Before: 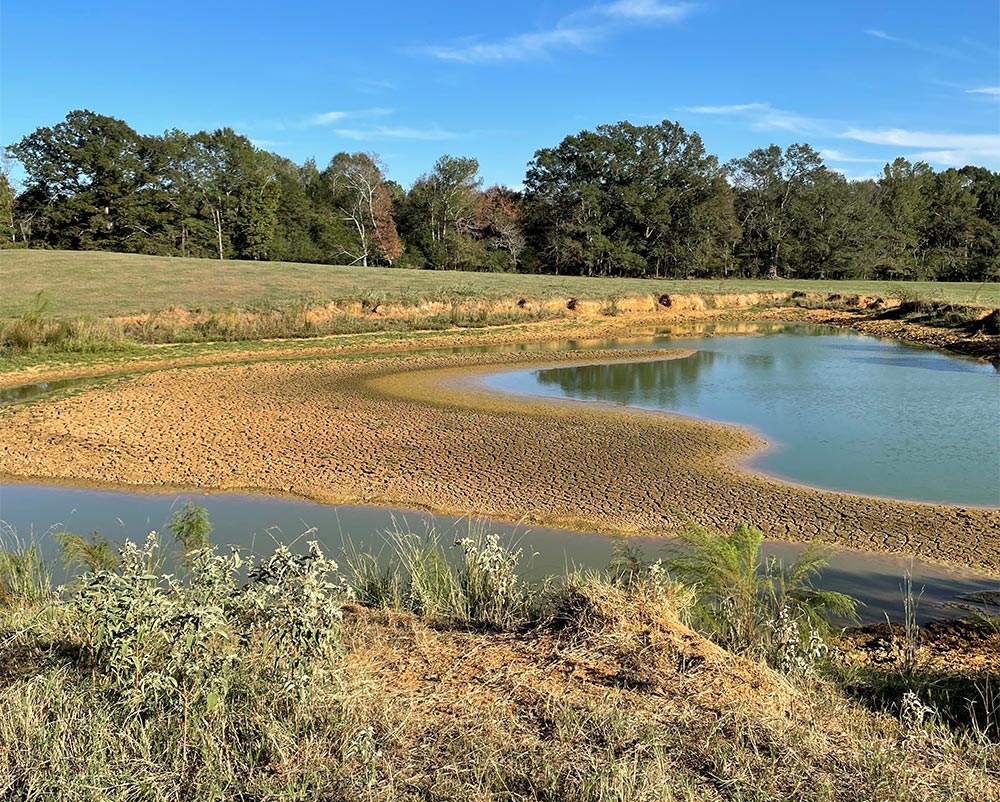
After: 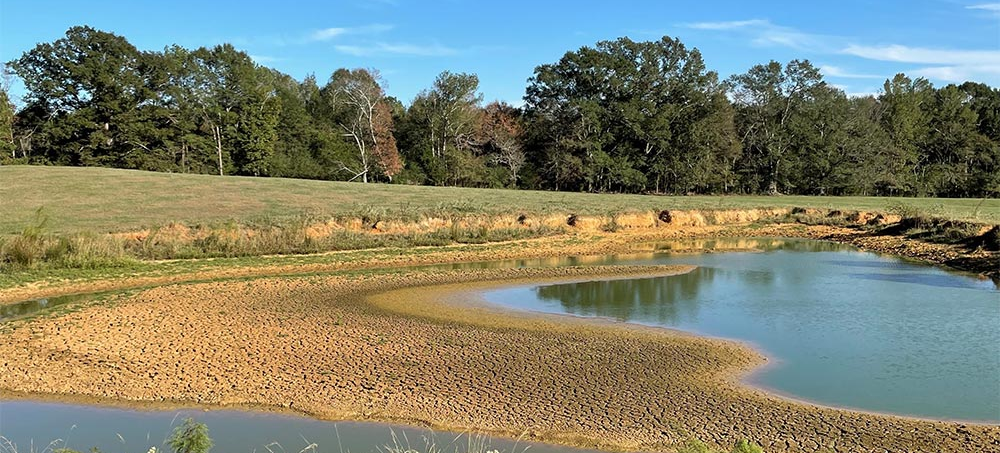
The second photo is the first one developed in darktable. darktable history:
crop and rotate: top 10.512%, bottom 32.903%
